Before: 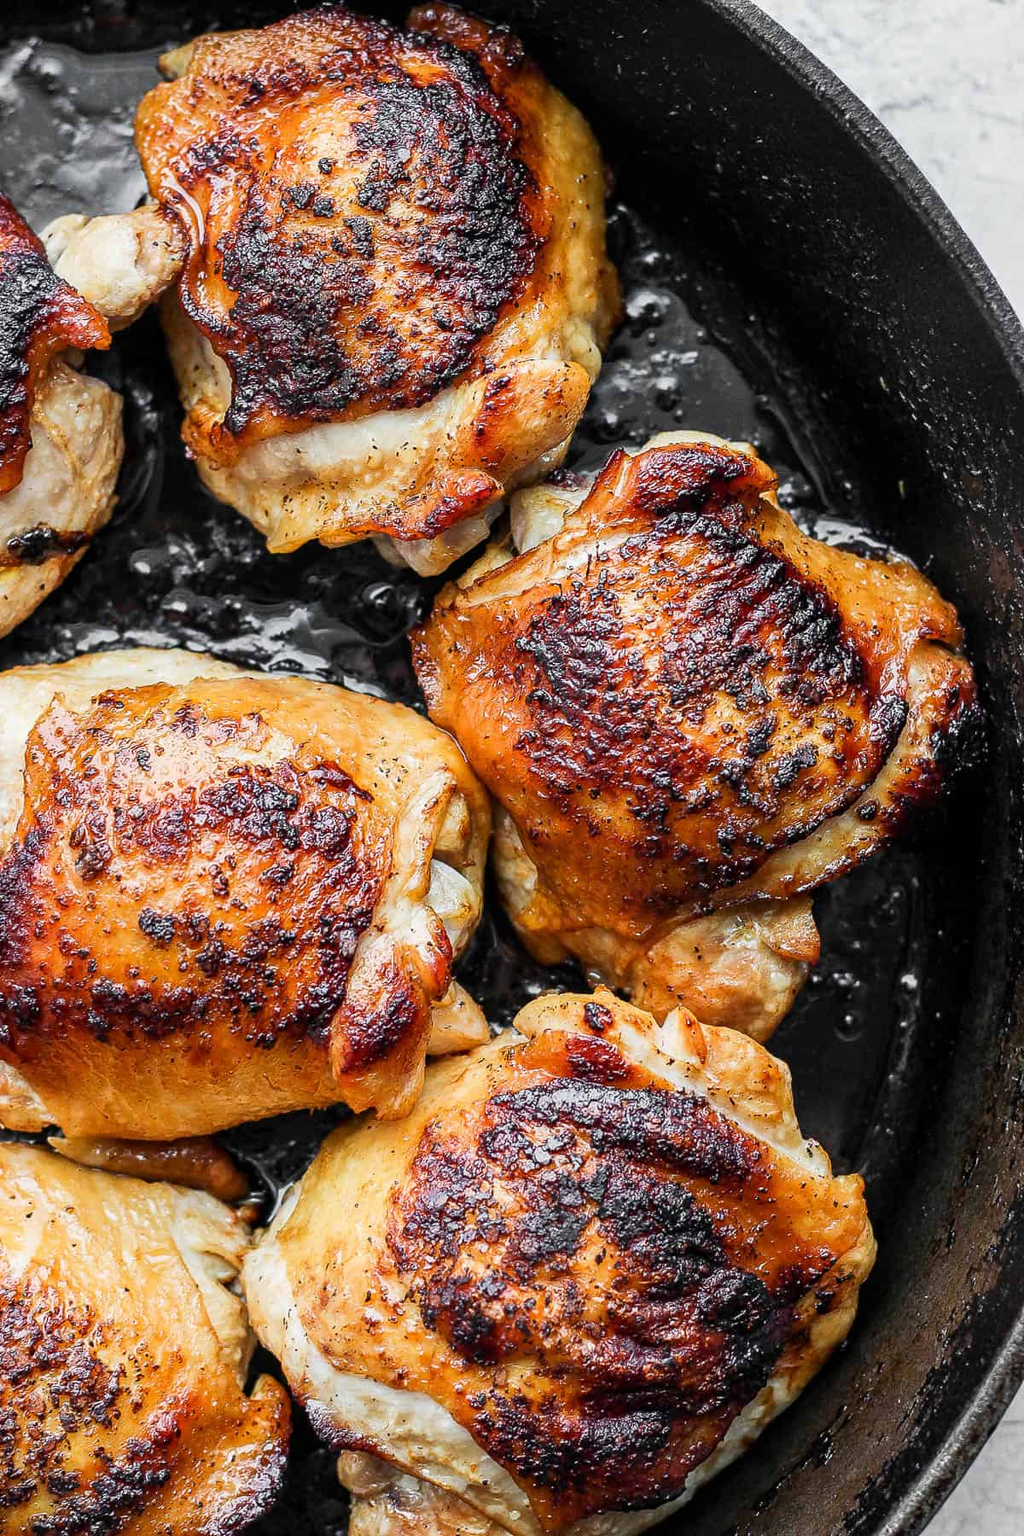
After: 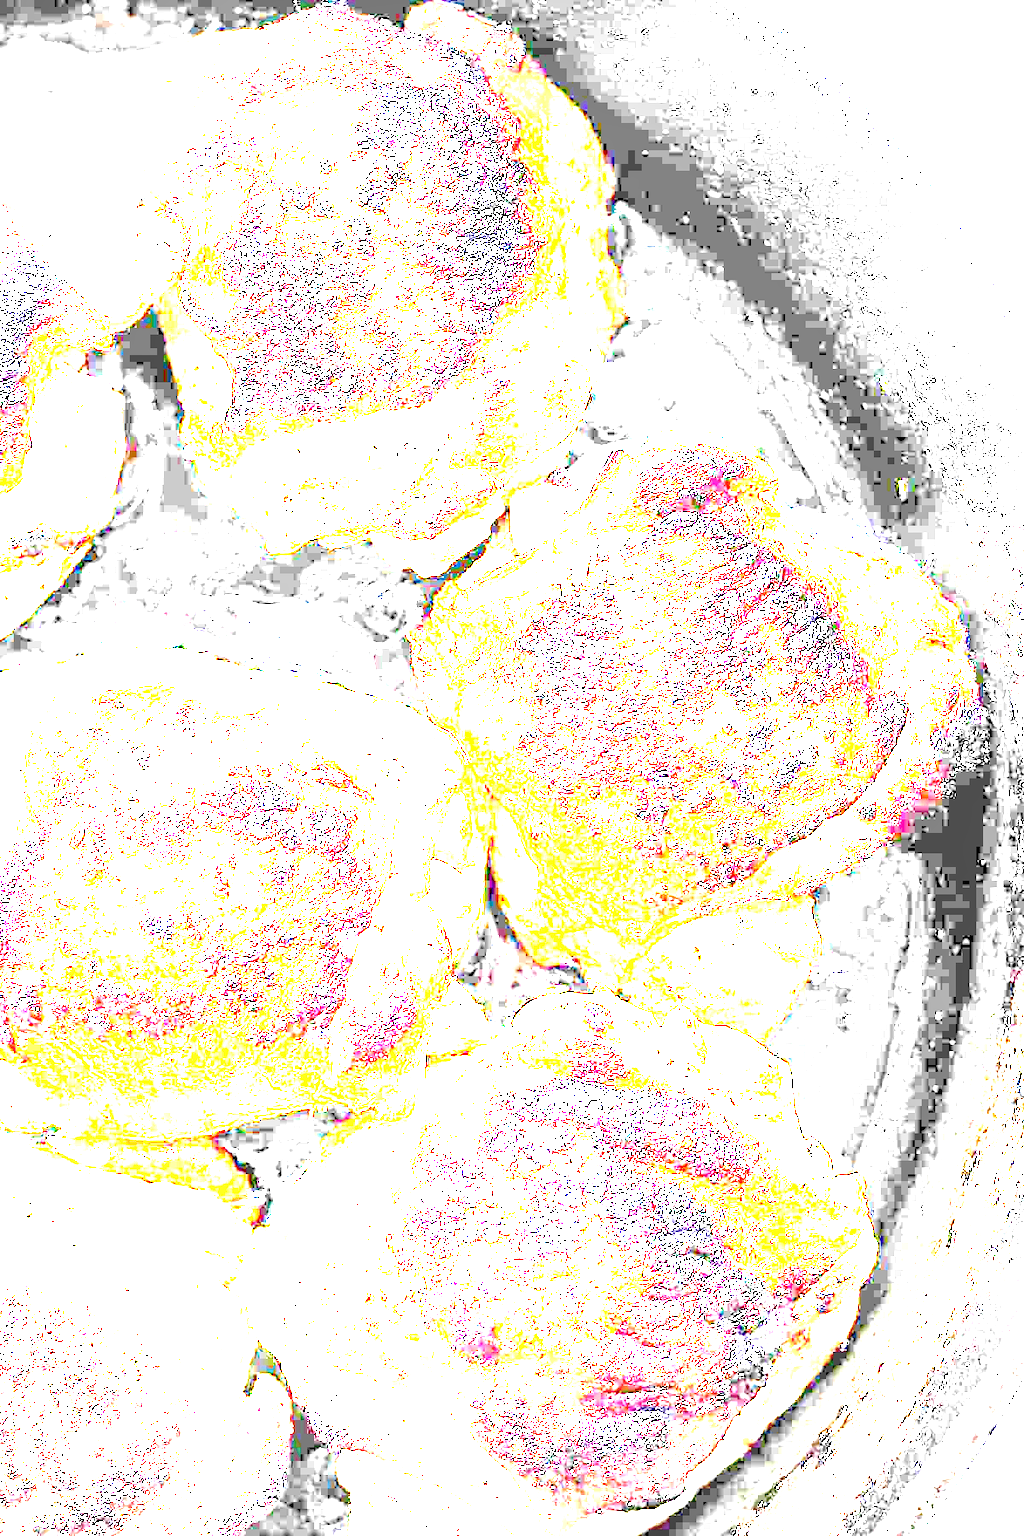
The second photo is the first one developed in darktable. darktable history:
exposure: exposure 7.926 EV, compensate highlight preservation false
vignetting: center (-0.031, -0.041)
local contrast: highlights 103%, shadows 99%, detail 119%, midtone range 0.2
